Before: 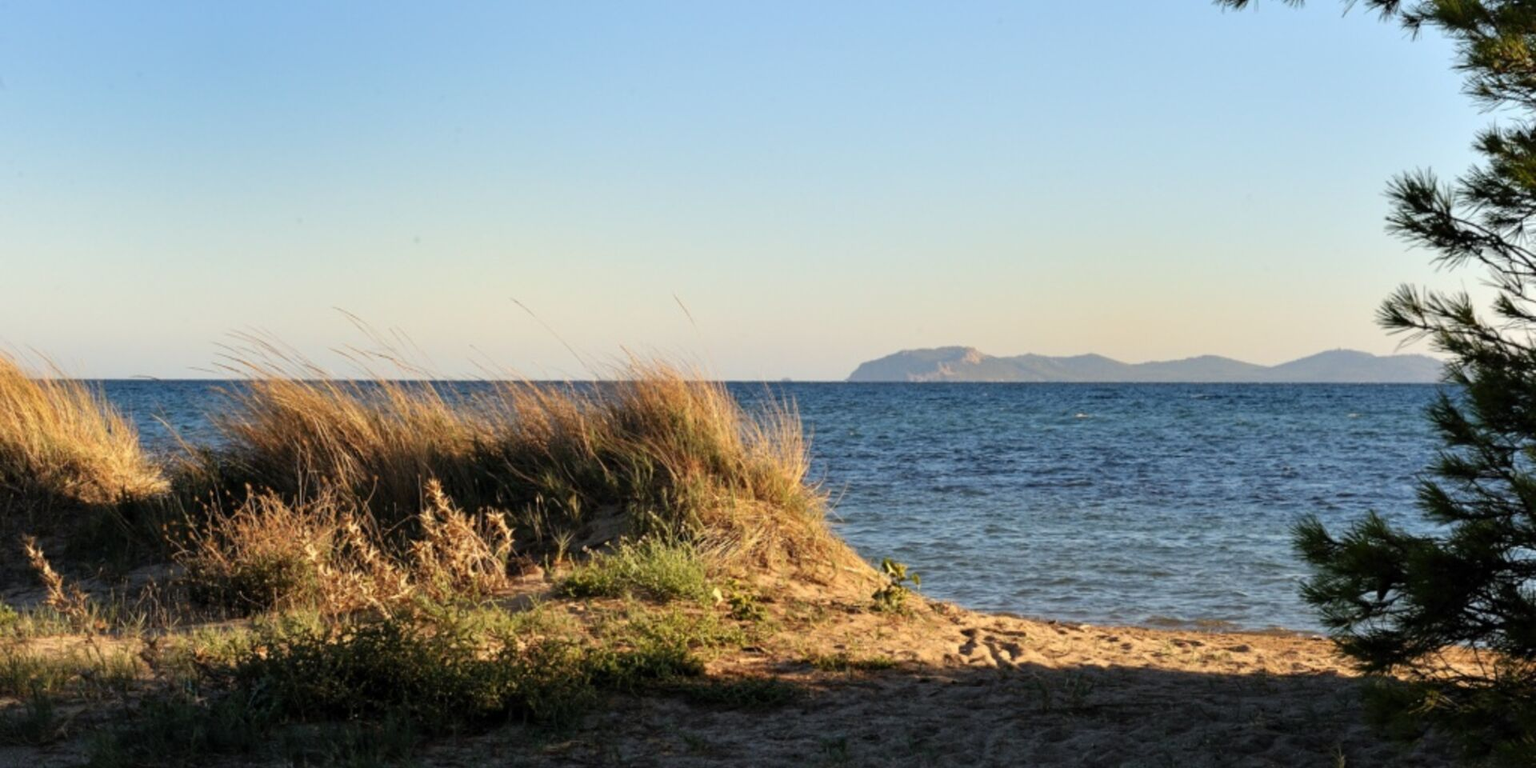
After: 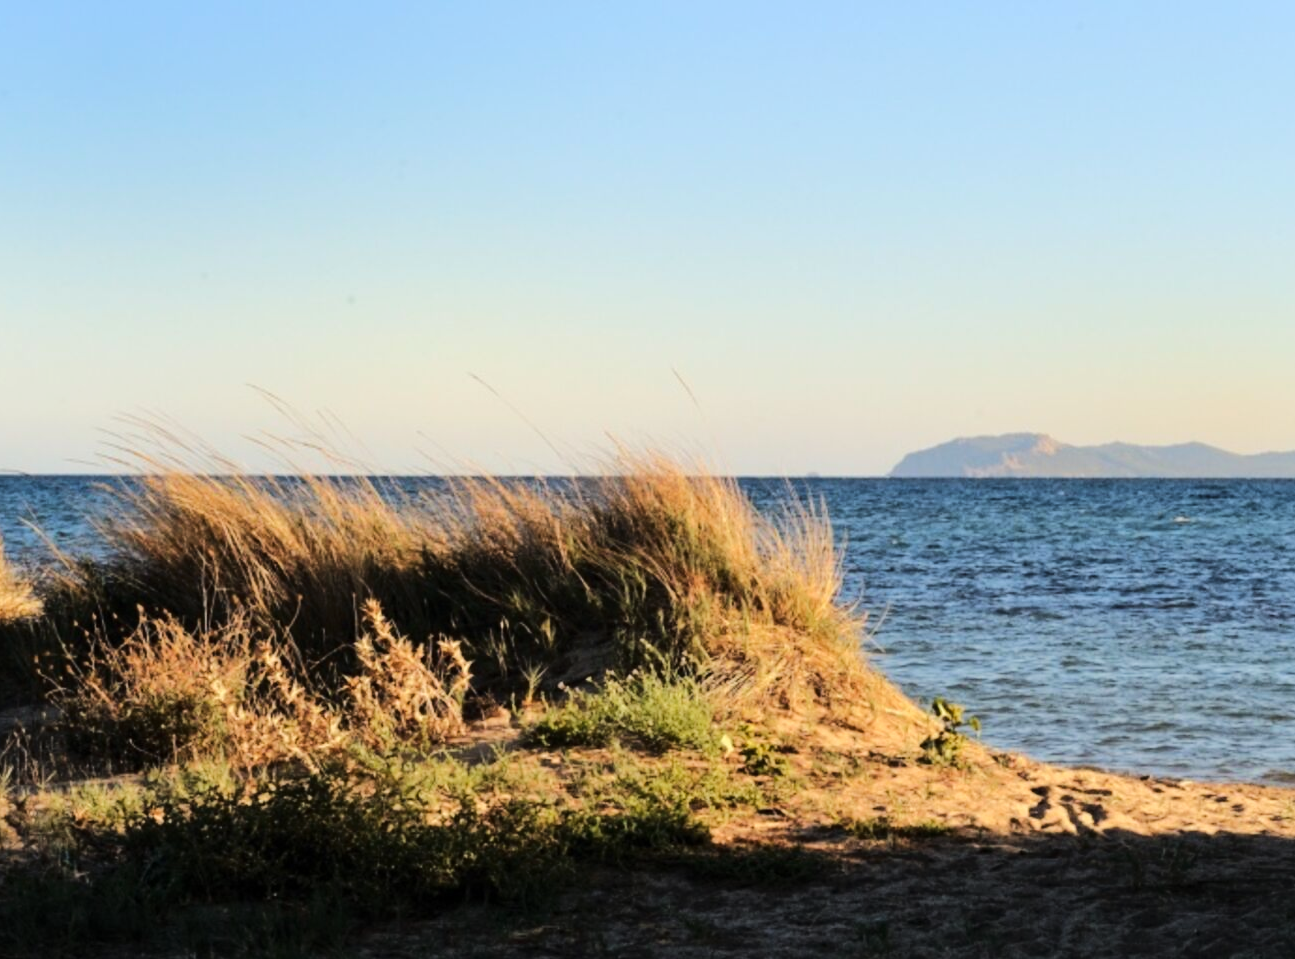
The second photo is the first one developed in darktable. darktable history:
tone curve: curves: ch0 [(0, 0) (0.003, 0.002) (0.011, 0.009) (0.025, 0.018) (0.044, 0.03) (0.069, 0.043) (0.1, 0.057) (0.136, 0.079) (0.177, 0.125) (0.224, 0.178) (0.277, 0.255) (0.335, 0.341) (0.399, 0.443) (0.468, 0.553) (0.543, 0.644) (0.623, 0.718) (0.709, 0.779) (0.801, 0.849) (0.898, 0.929) (1, 1)], color space Lab, linked channels, preserve colors none
crop and rotate: left 8.898%, right 23.617%
